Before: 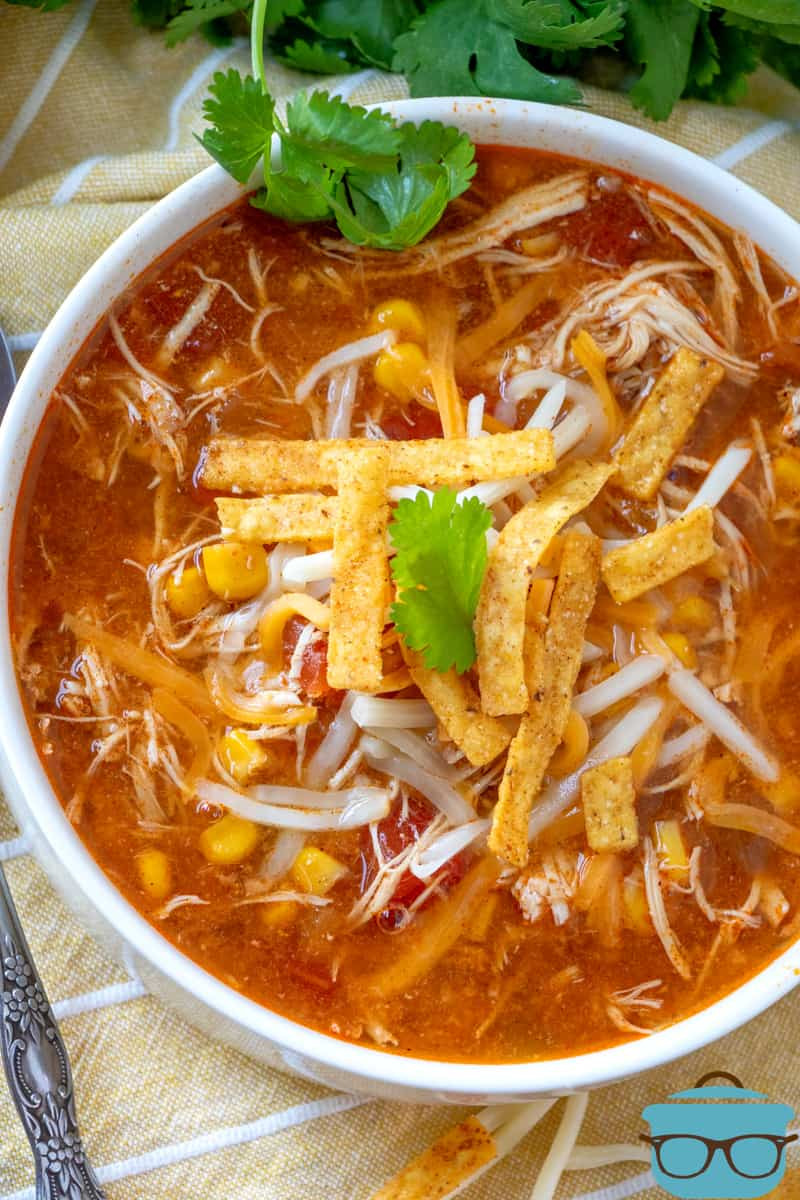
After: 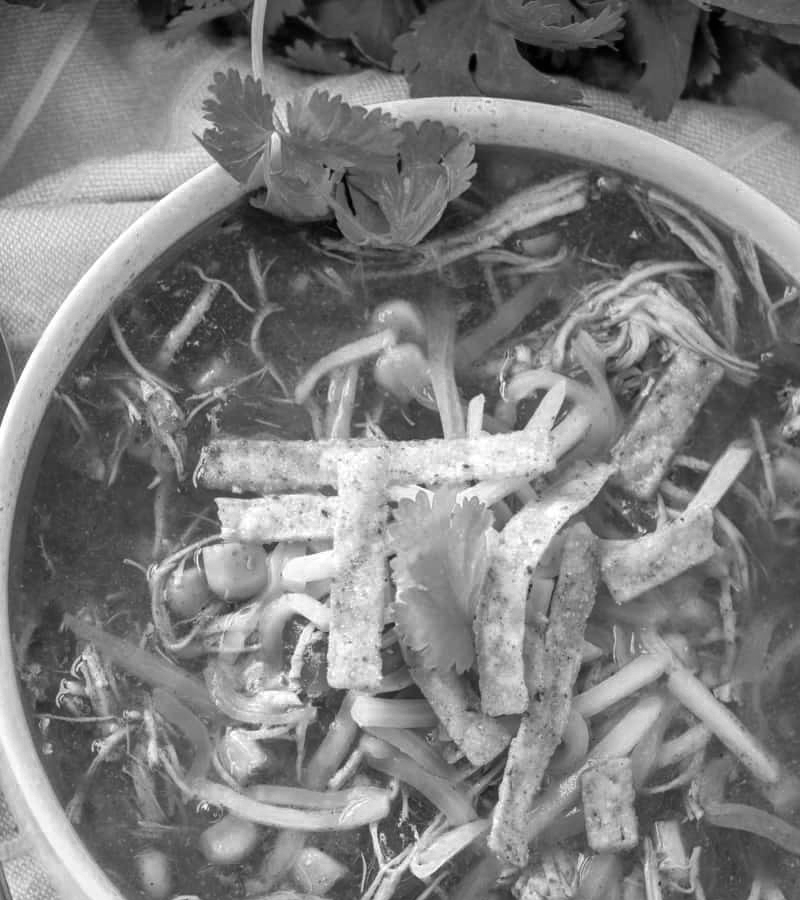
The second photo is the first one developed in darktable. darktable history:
crop: bottom 24.988%
color zones: curves: ch0 [(0.002, 0.593) (0.143, 0.417) (0.285, 0.541) (0.455, 0.289) (0.608, 0.327) (0.727, 0.283) (0.869, 0.571) (1, 0.603)]; ch1 [(0, 0) (0.143, 0) (0.286, 0) (0.429, 0) (0.571, 0) (0.714, 0) (0.857, 0)]
